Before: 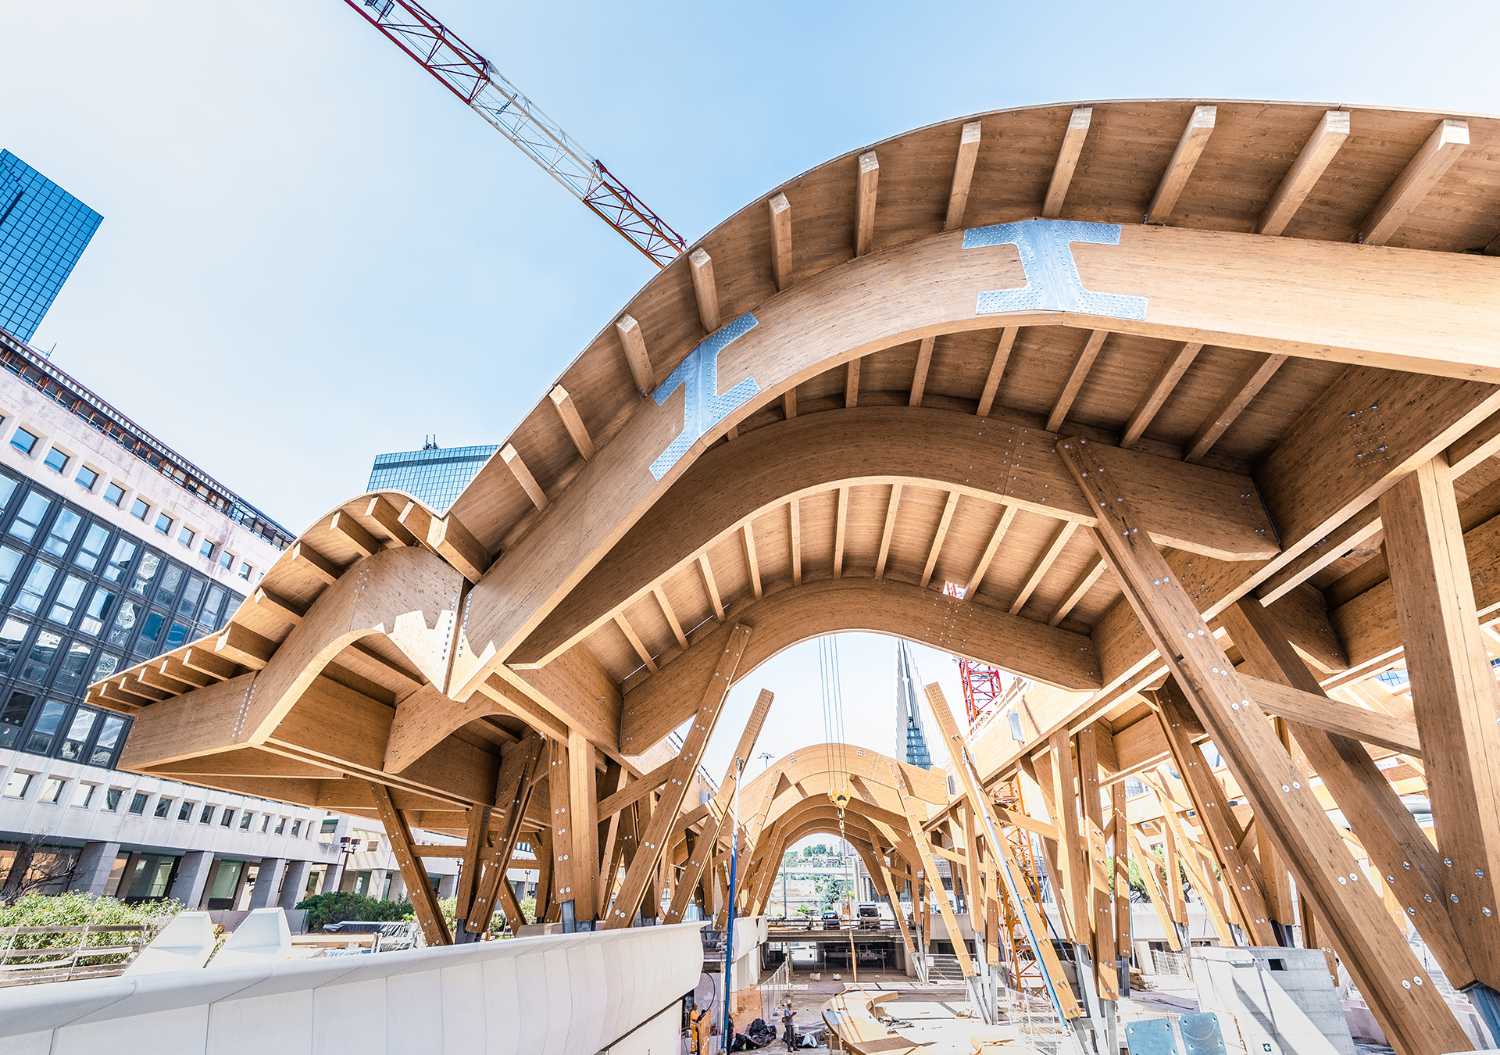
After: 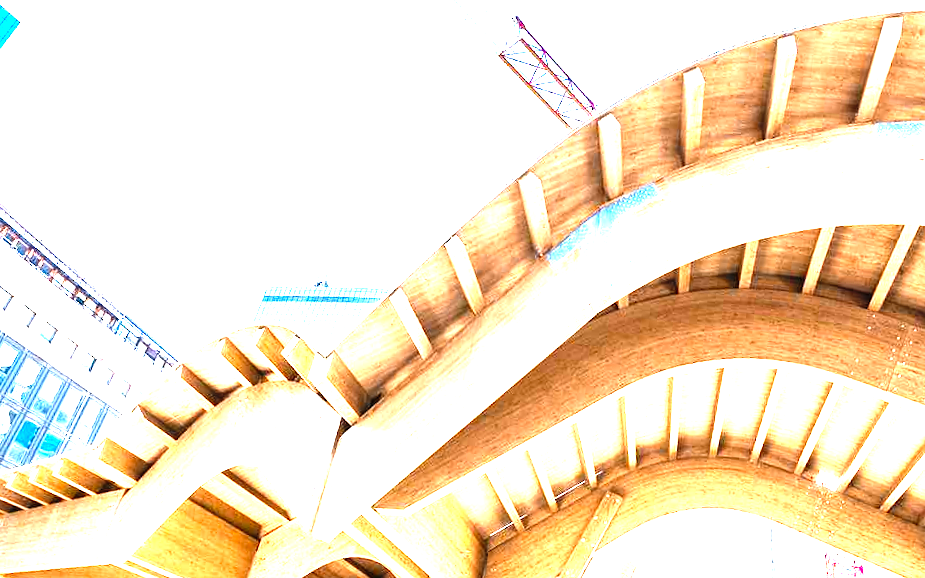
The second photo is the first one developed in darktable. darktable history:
levels: levels [0, 0.281, 0.562]
contrast brightness saturation: contrast 0.197, brightness 0.156, saturation 0.228
crop and rotate: angle -5.94°, left 2.028%, top 7.027%, right 27.559%, bottom 30.34%
